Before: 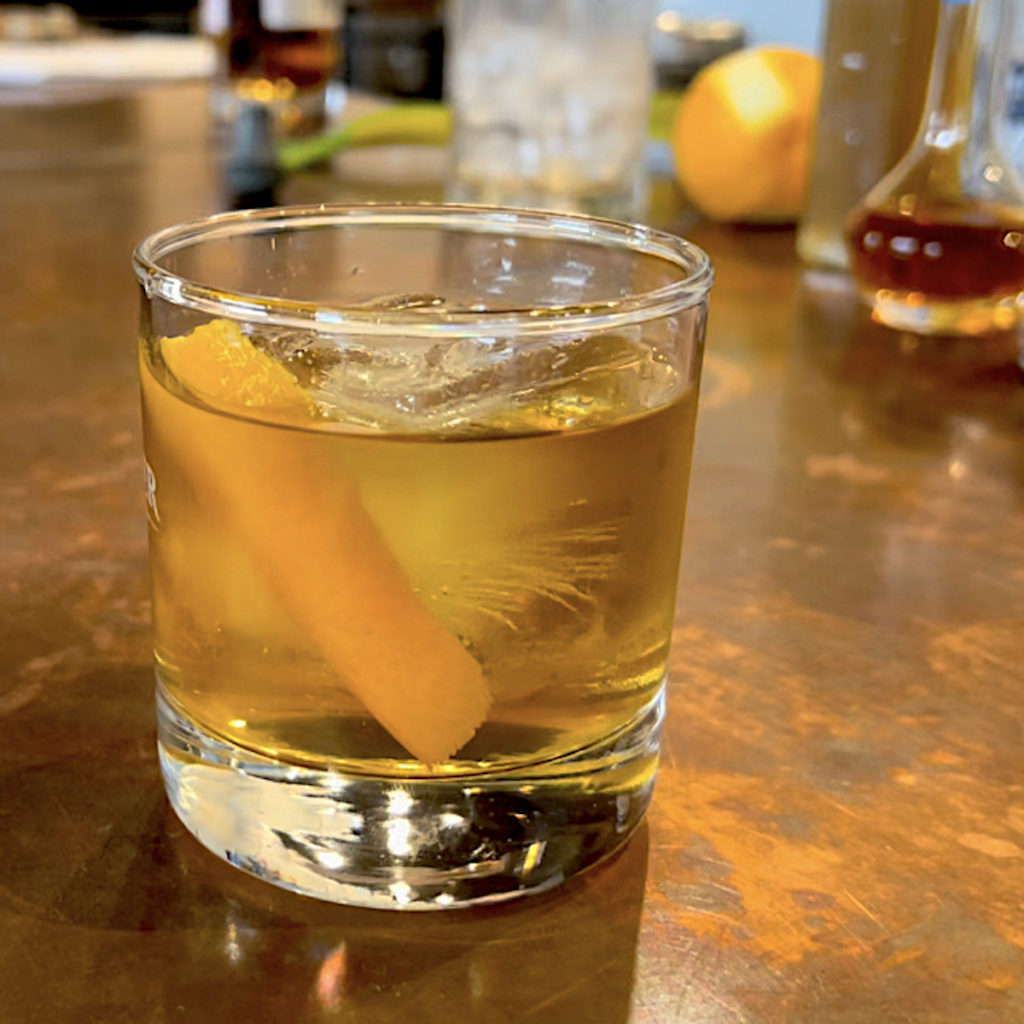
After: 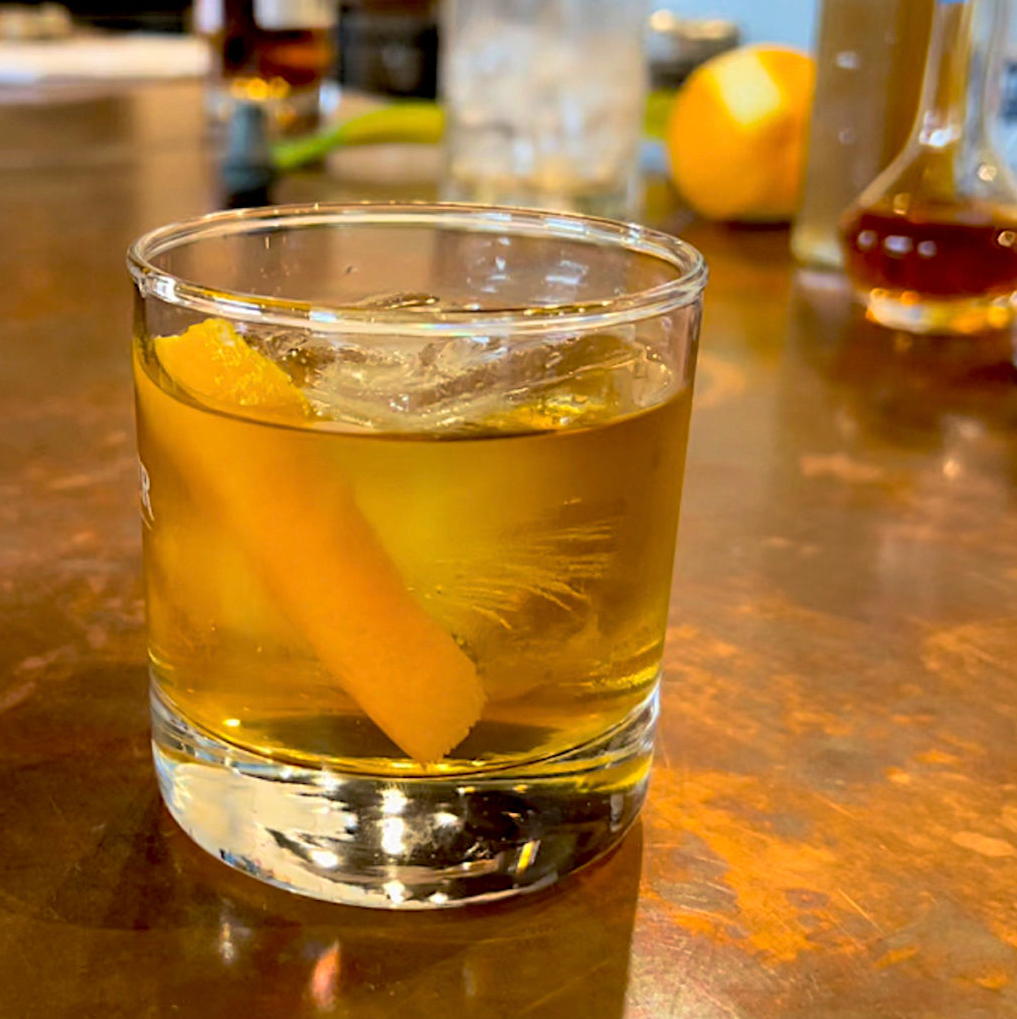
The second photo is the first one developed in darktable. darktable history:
crop and rotate: left 0.614%, top 0.179%, bottom 0.309%
velvia: on, module defaults
